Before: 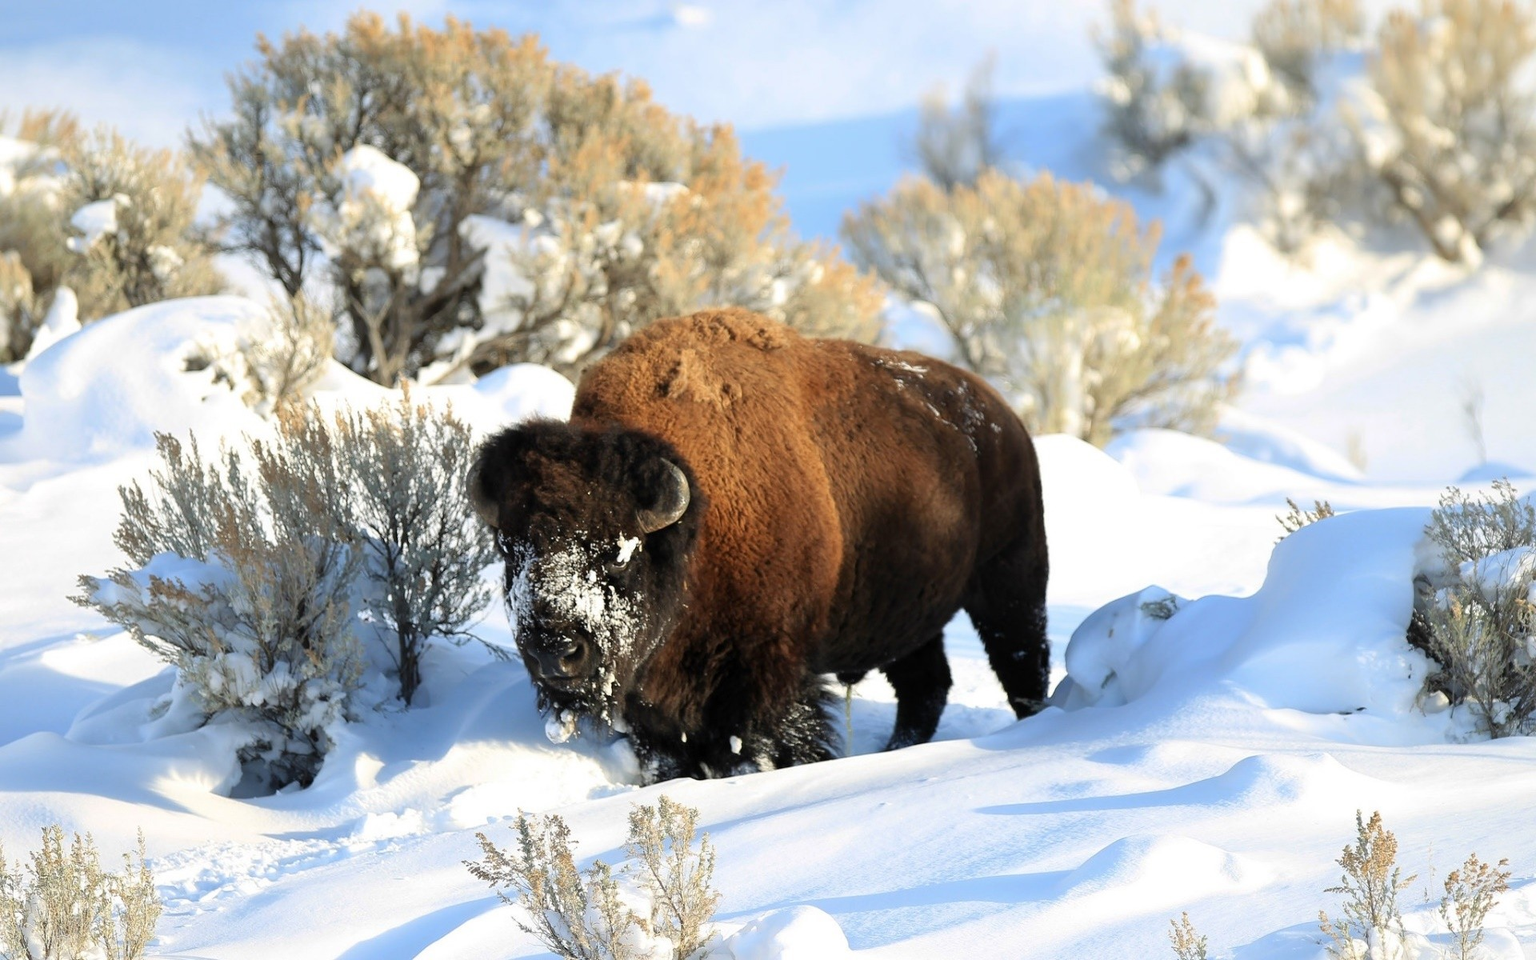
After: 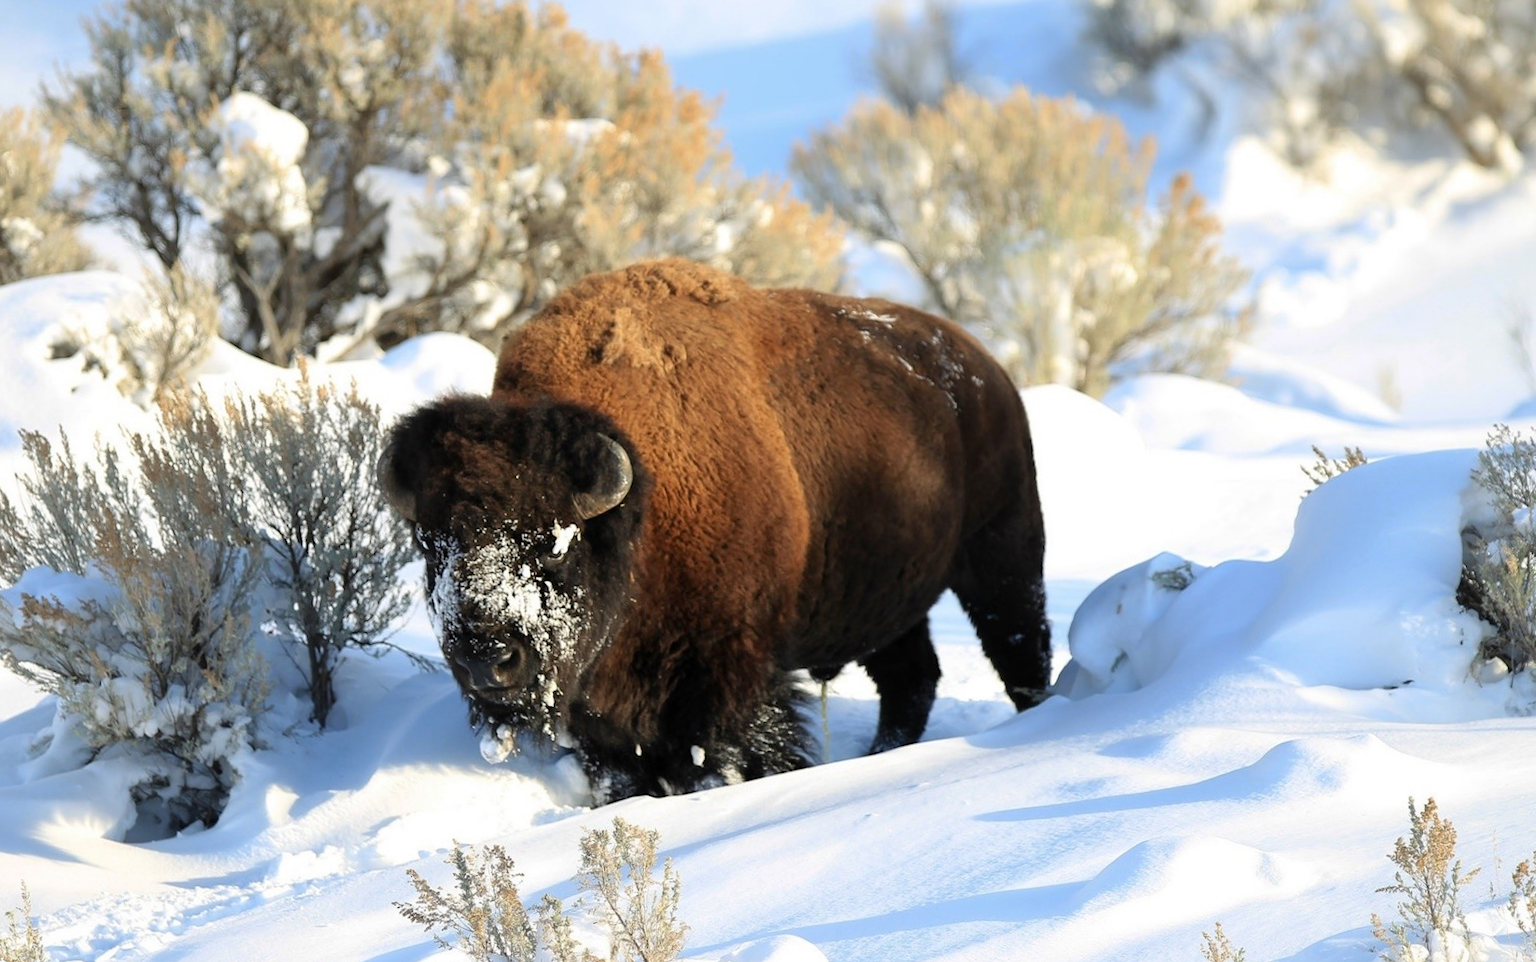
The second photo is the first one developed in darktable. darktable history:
exposure: exposure -0.004 EV, compensate highlight preservation false
crop and rotate: angle 2.65°, left 5.874%, top 5.673%
